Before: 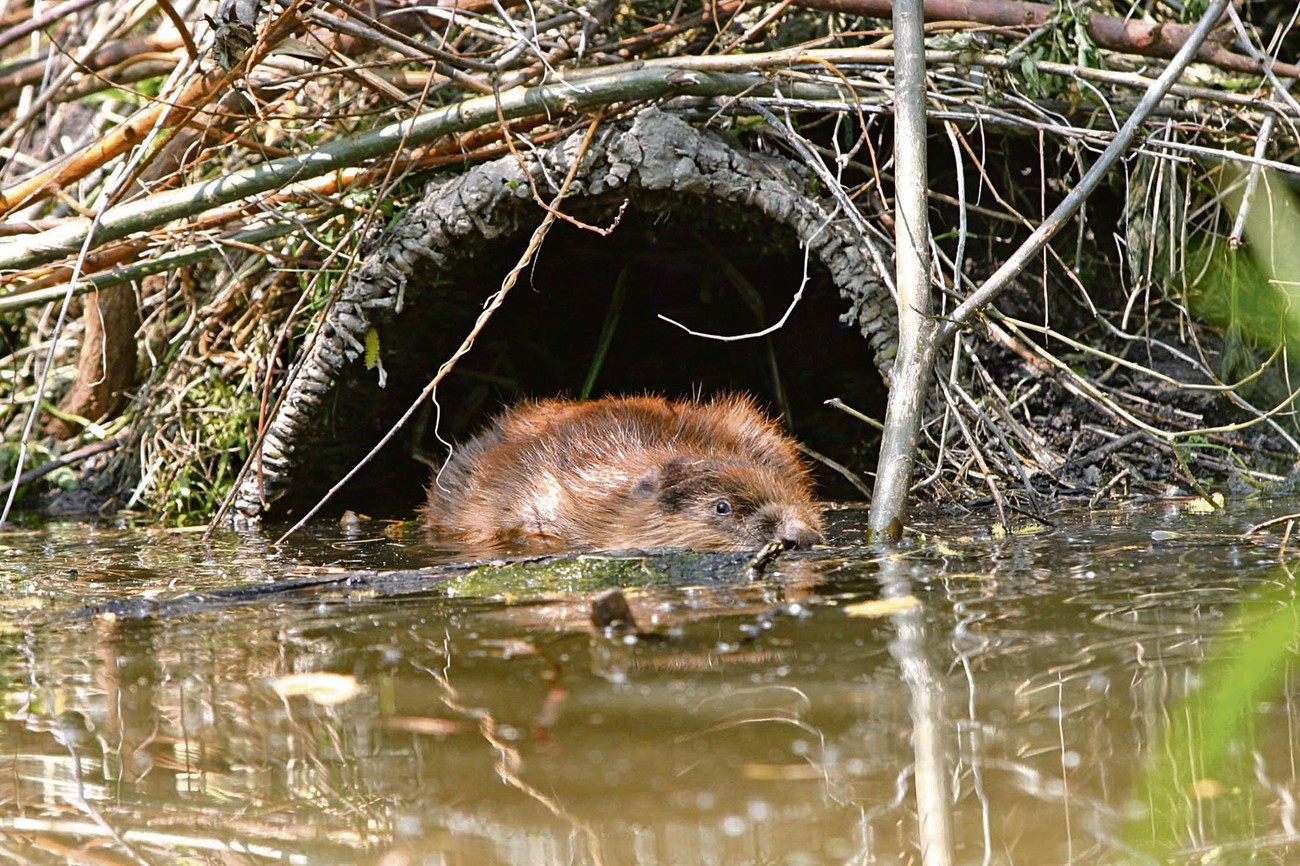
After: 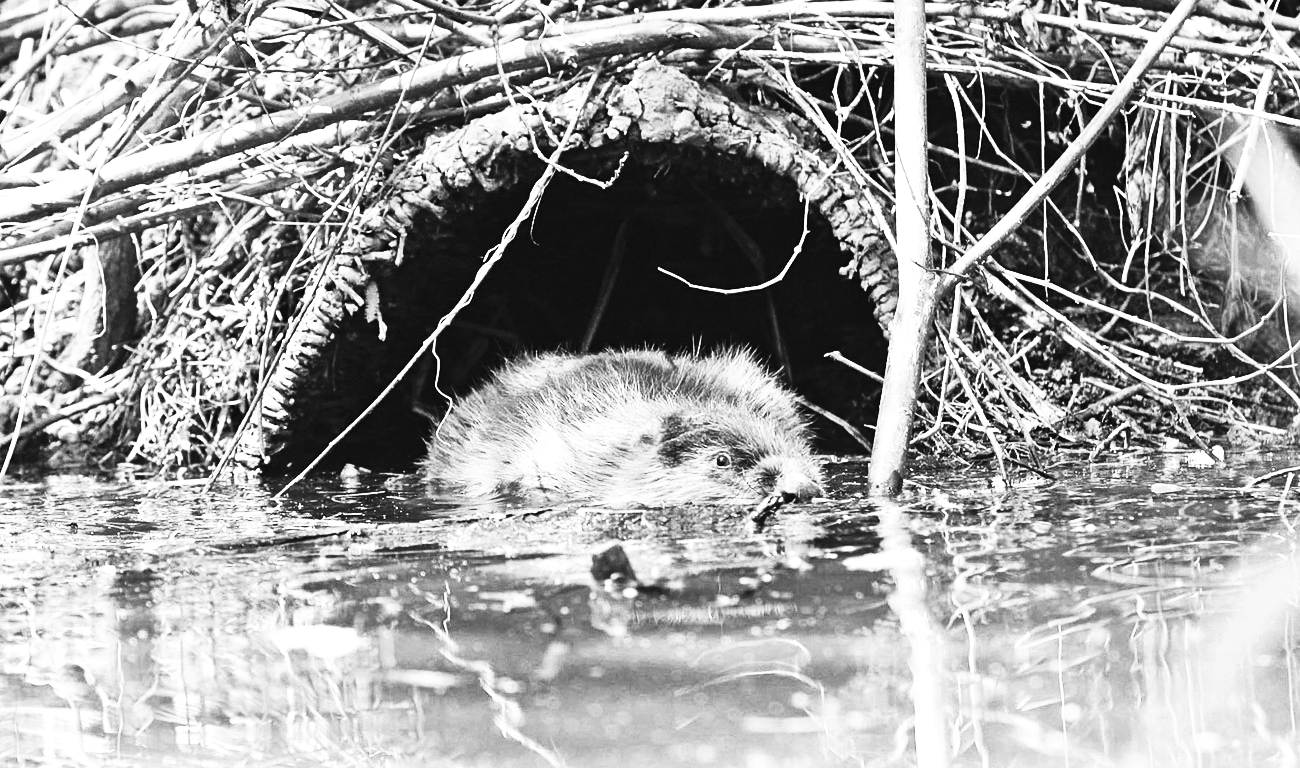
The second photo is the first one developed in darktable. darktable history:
tone equalizer: -8 EV -0.41 EV, -7 EV -0.374 EV, -6 EV -0.296 EV, -5 EV -0.254 EV, -3 EV 0.222 EV, -2 EV 0.36 EV, -1 EV 0.4 EV, +0 EV 0.399 EV
contrast brightness saturation: contrast 0.531, brightness 0.459, saturation -0.997
crop and rotate: top 5.436%, bottom 5.792%
